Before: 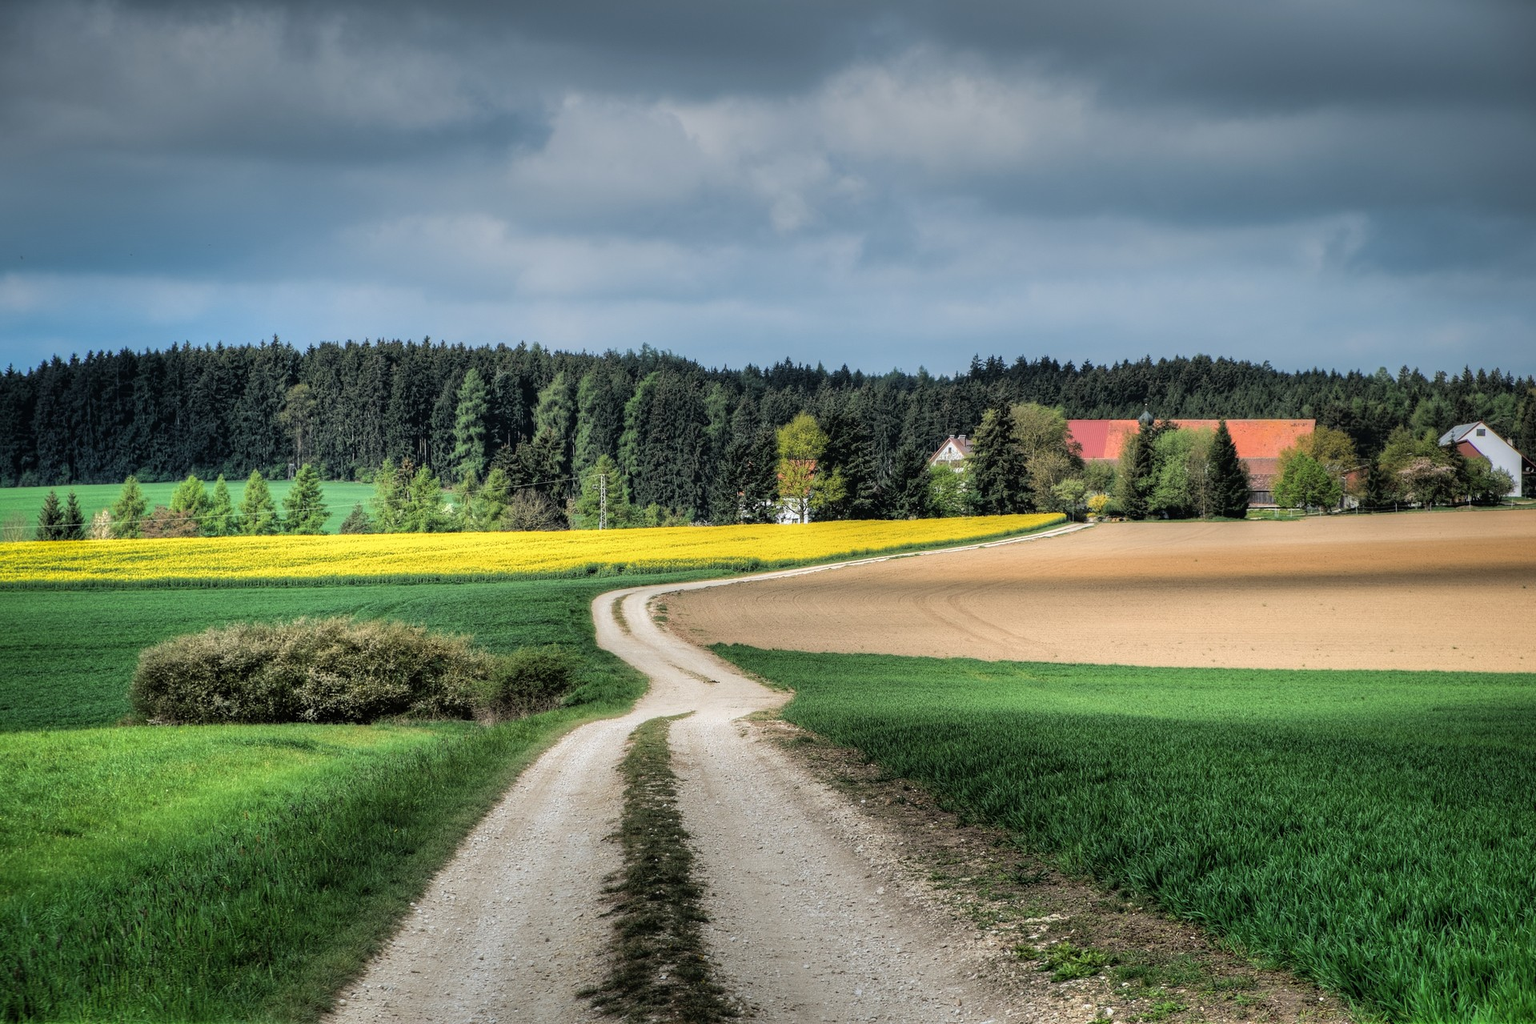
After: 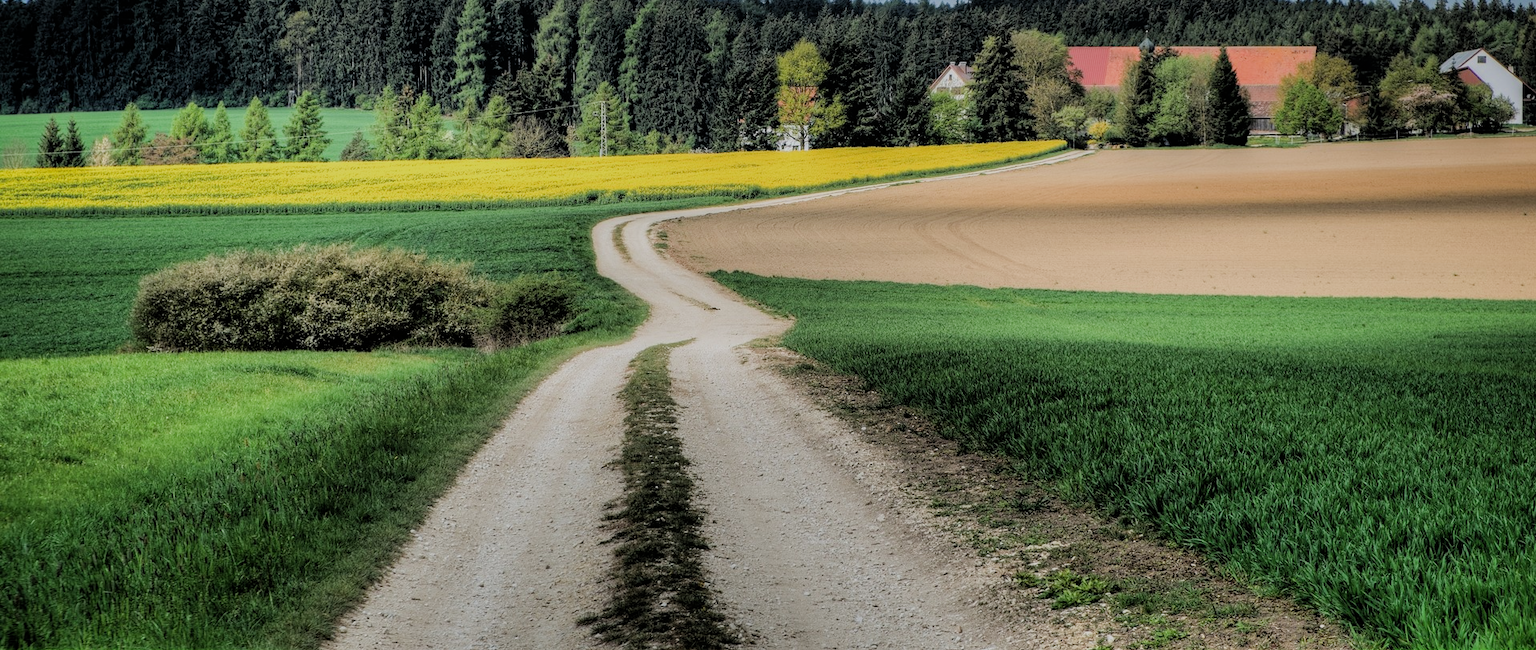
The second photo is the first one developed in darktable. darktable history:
filmic rgb: black relative exposure -7.33 EV, white relative exposure 5.07 EV, hardness 3.21
crop and rotate: top 36.477%
